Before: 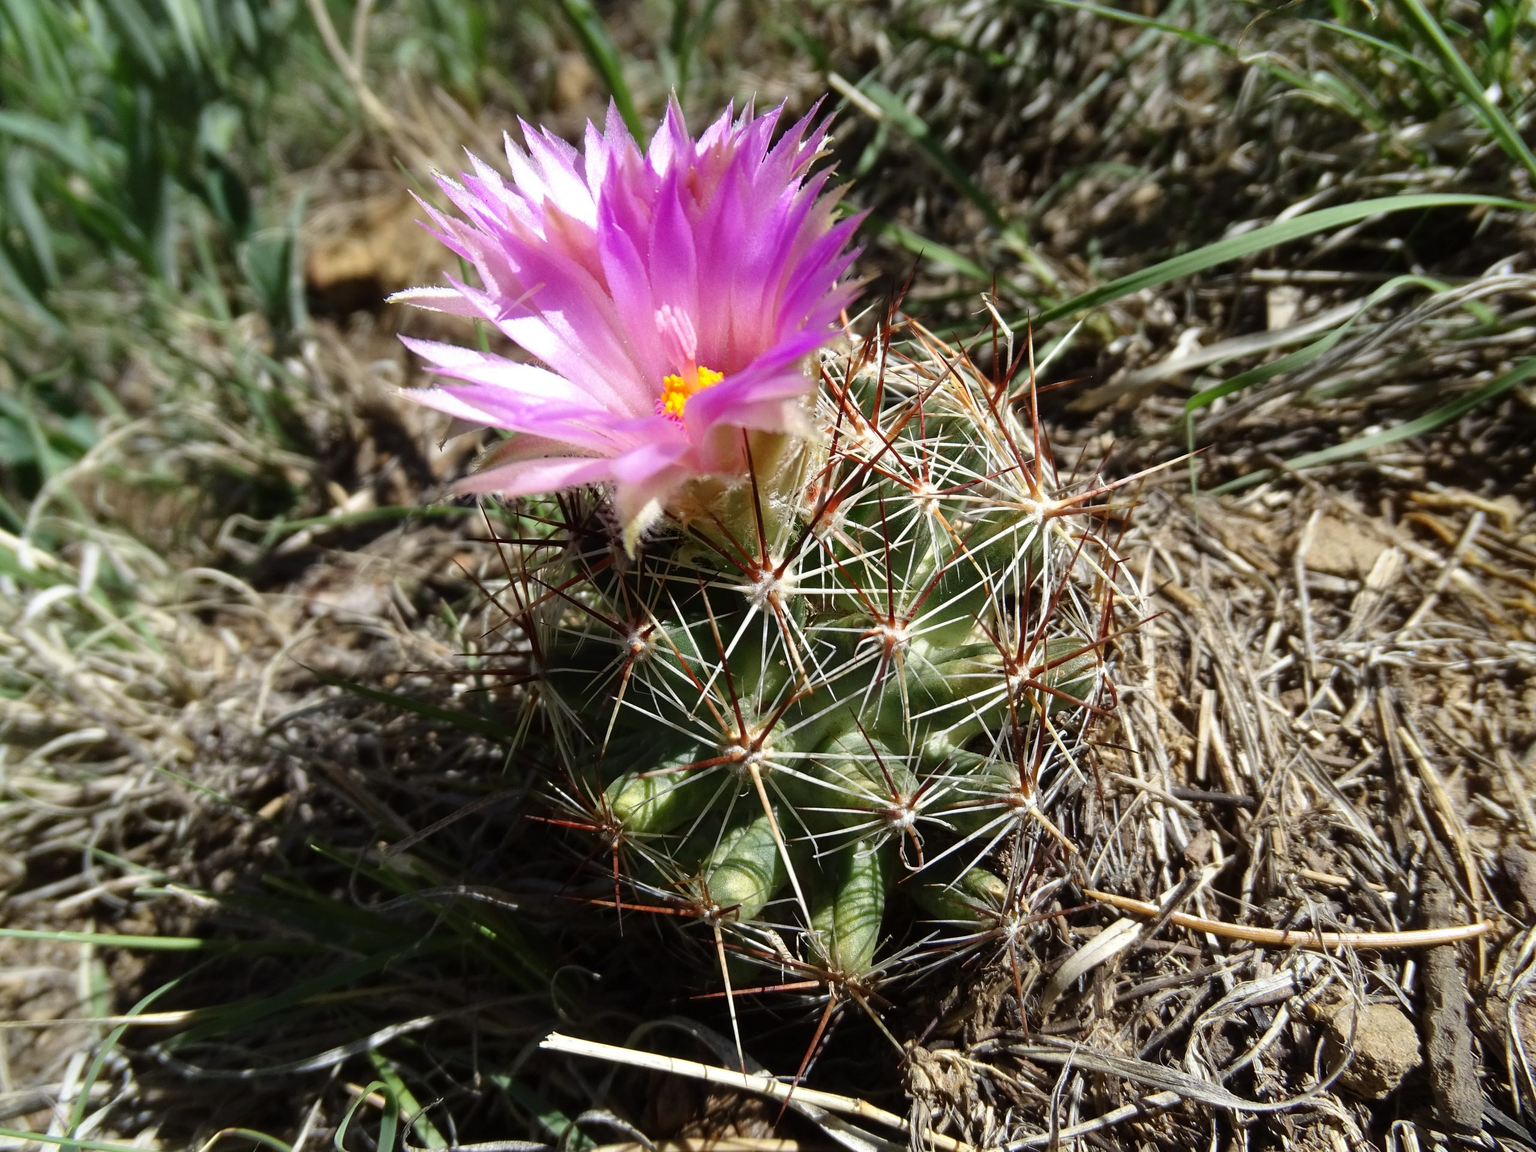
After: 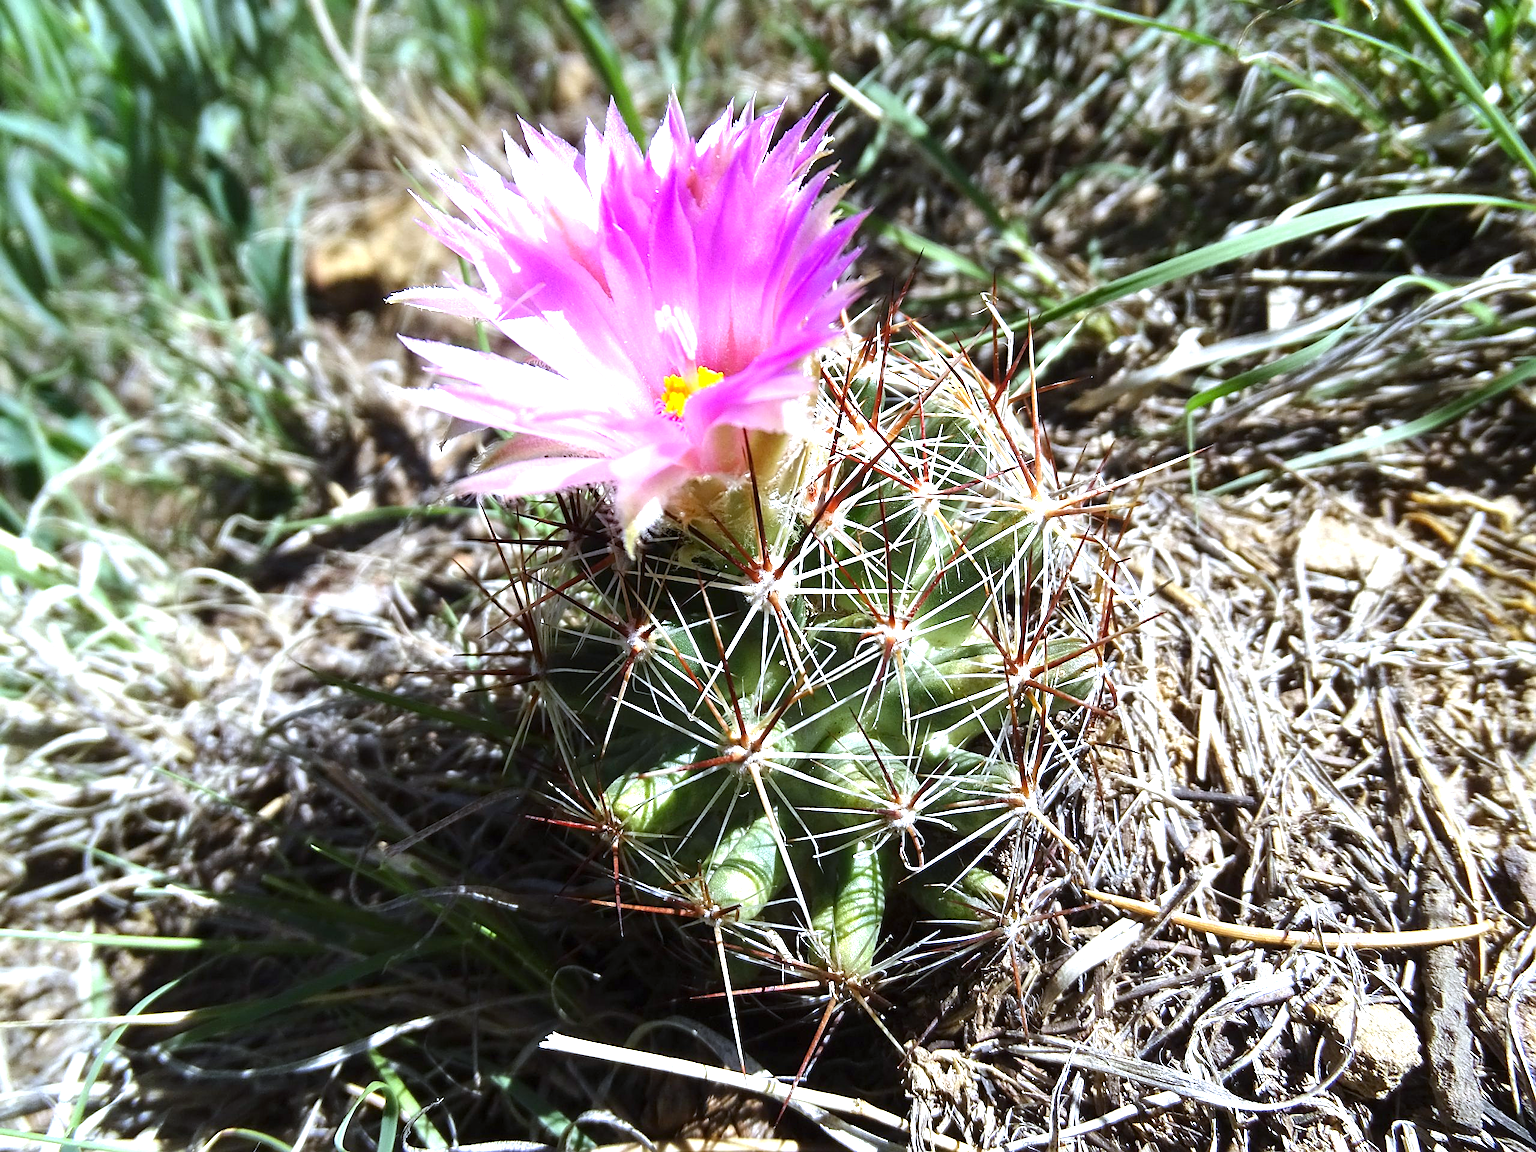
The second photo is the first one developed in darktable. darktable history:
exposure: exposure 1.061 EV, compensate highlight preservation false
color balance rgb: perceptual saturation grading › global saturation 3.7%, global vibrance 5.56%, contrast 3.24%
sharpen: on, module defaults
white balance: red 0.948, green 1.02, blue 1.176
